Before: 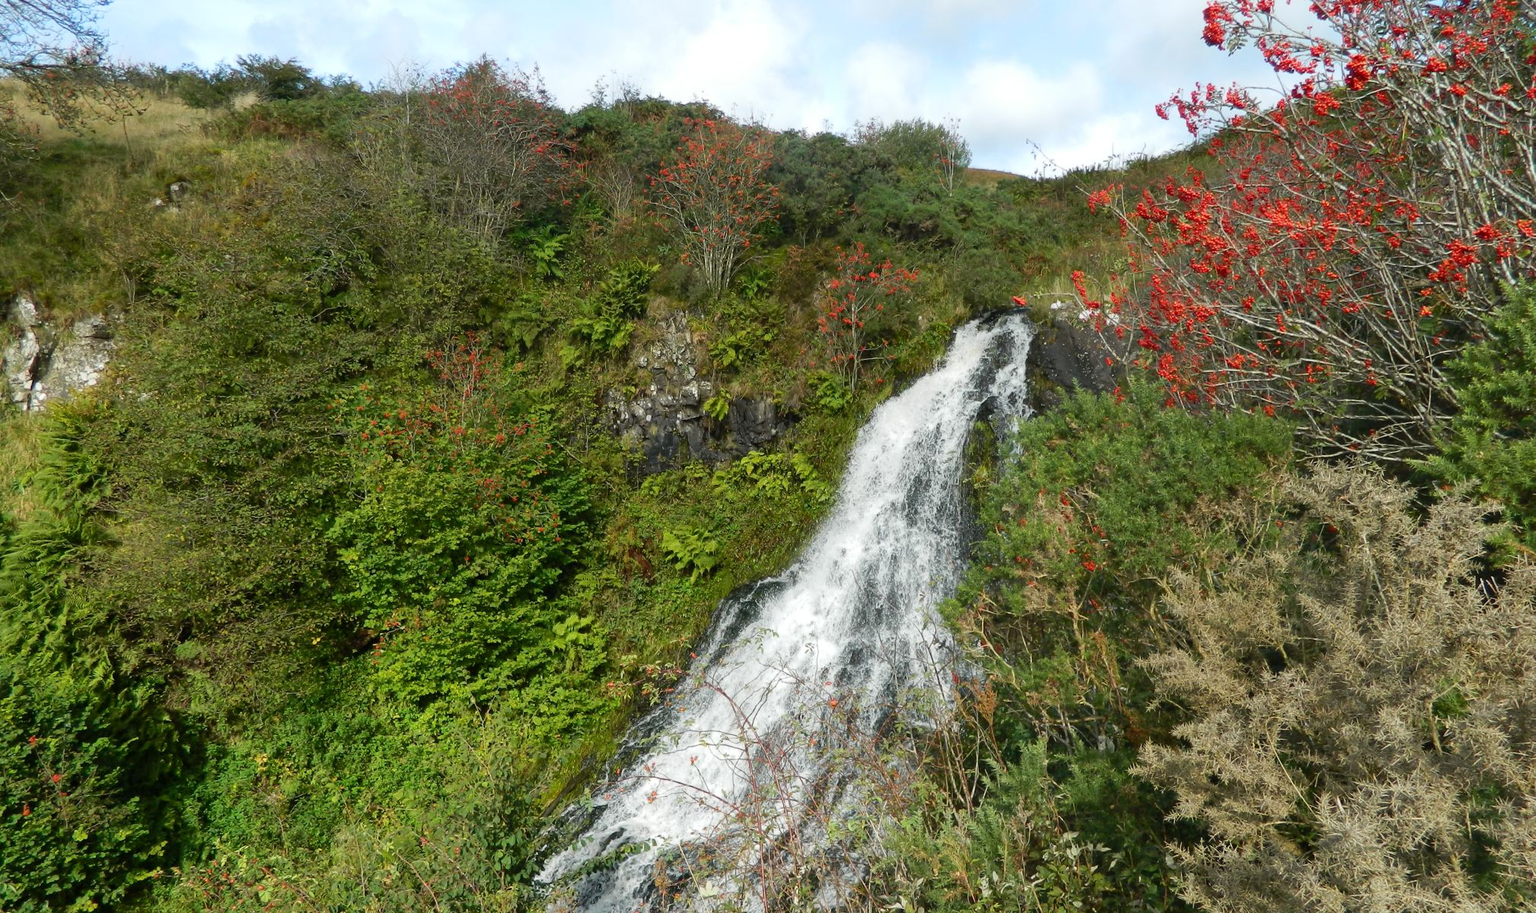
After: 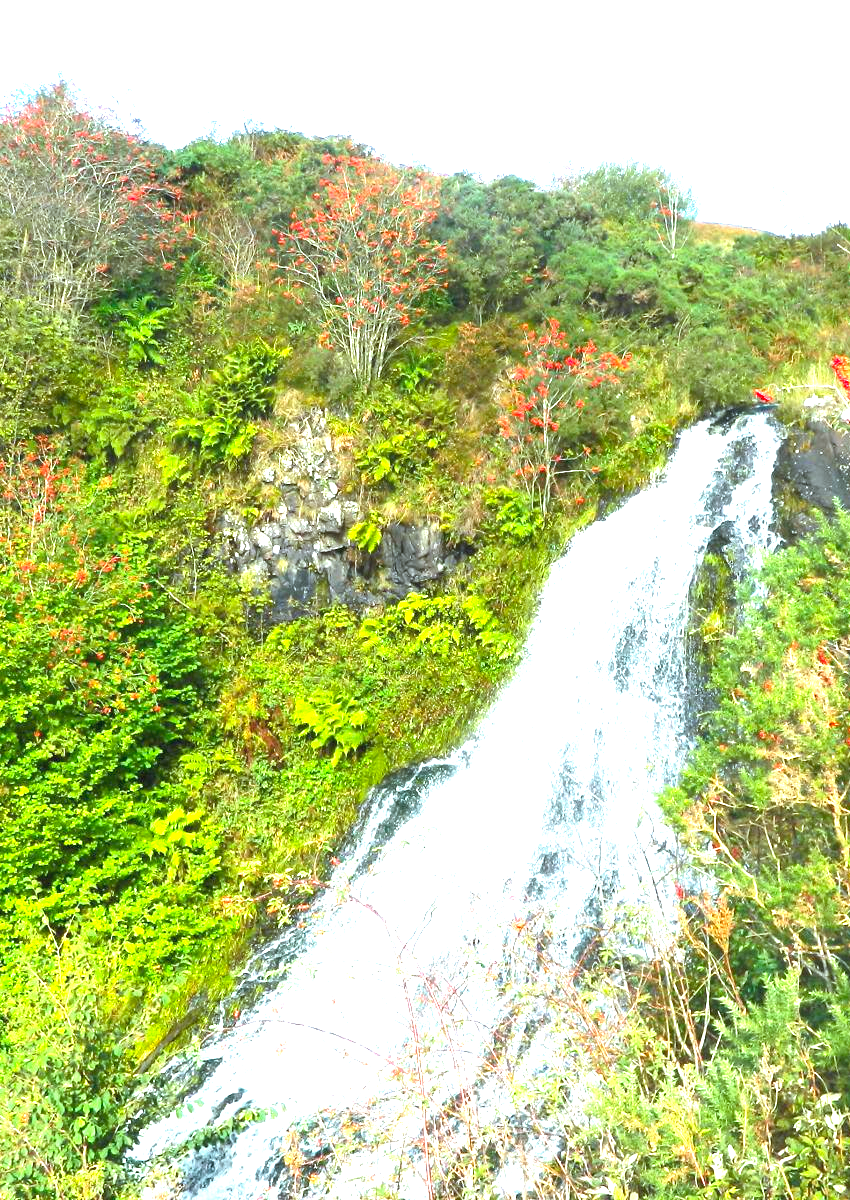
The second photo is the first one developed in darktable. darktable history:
color balance rgb: perceptual saturation grading › global saturation 0.348%, perceptual brilliance grading › global brilliance 25.555%
exposure: black level correction 0, exposure 1.2 EV, compensate highlight preservation false
crop: left 28.578%, right 29.285%
contrast brightness saturation: brightness 0.095, saturation 0.191
color correction: highlights a* -3.93, highlights b* -10.72
